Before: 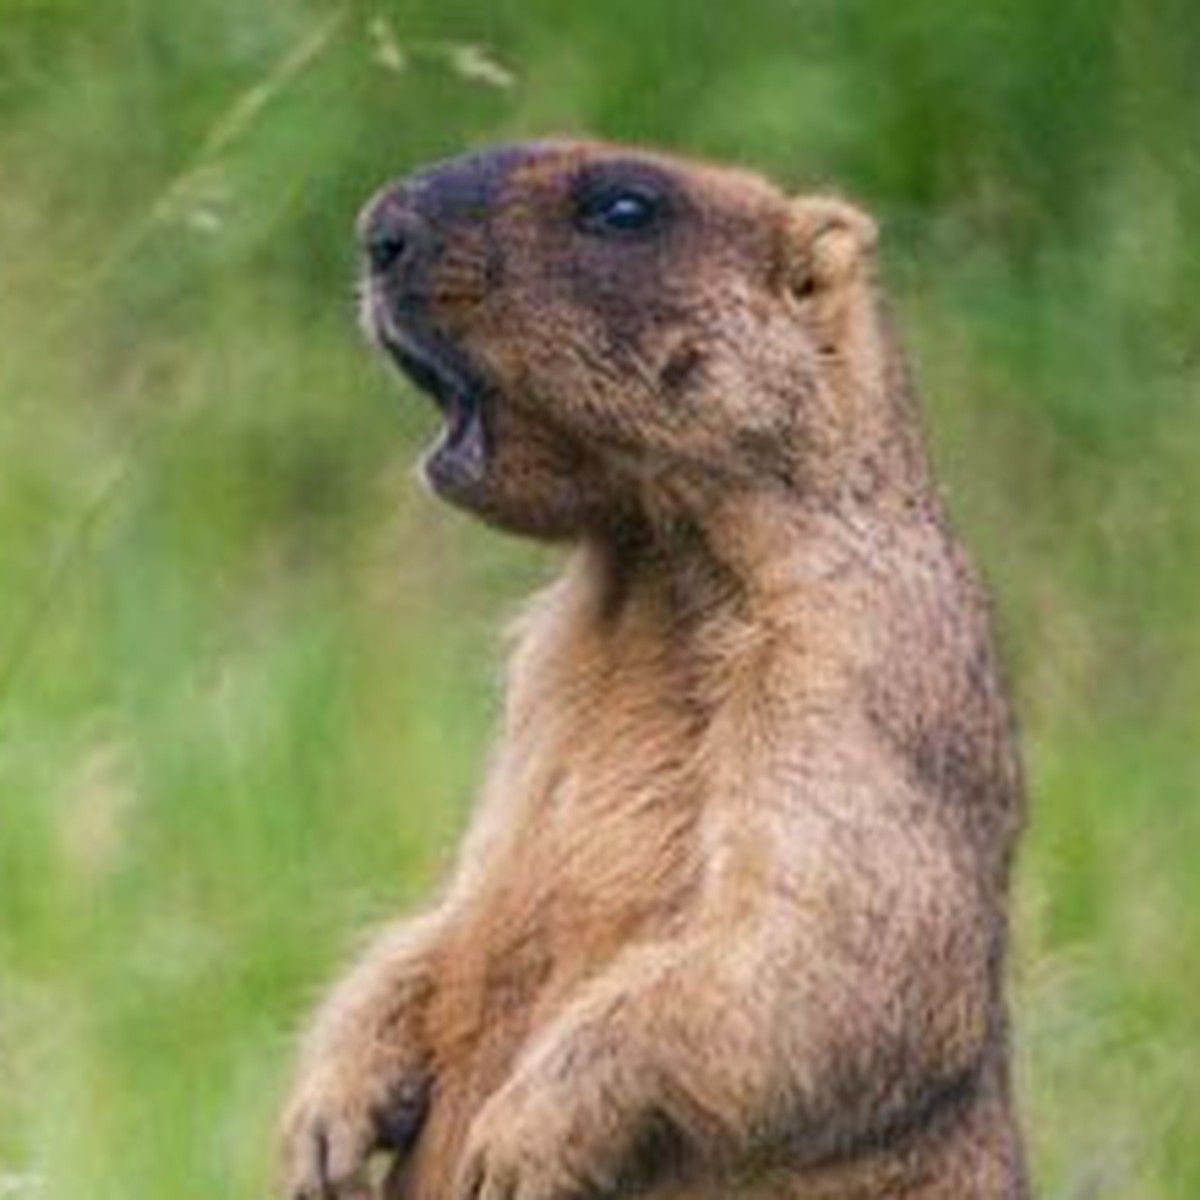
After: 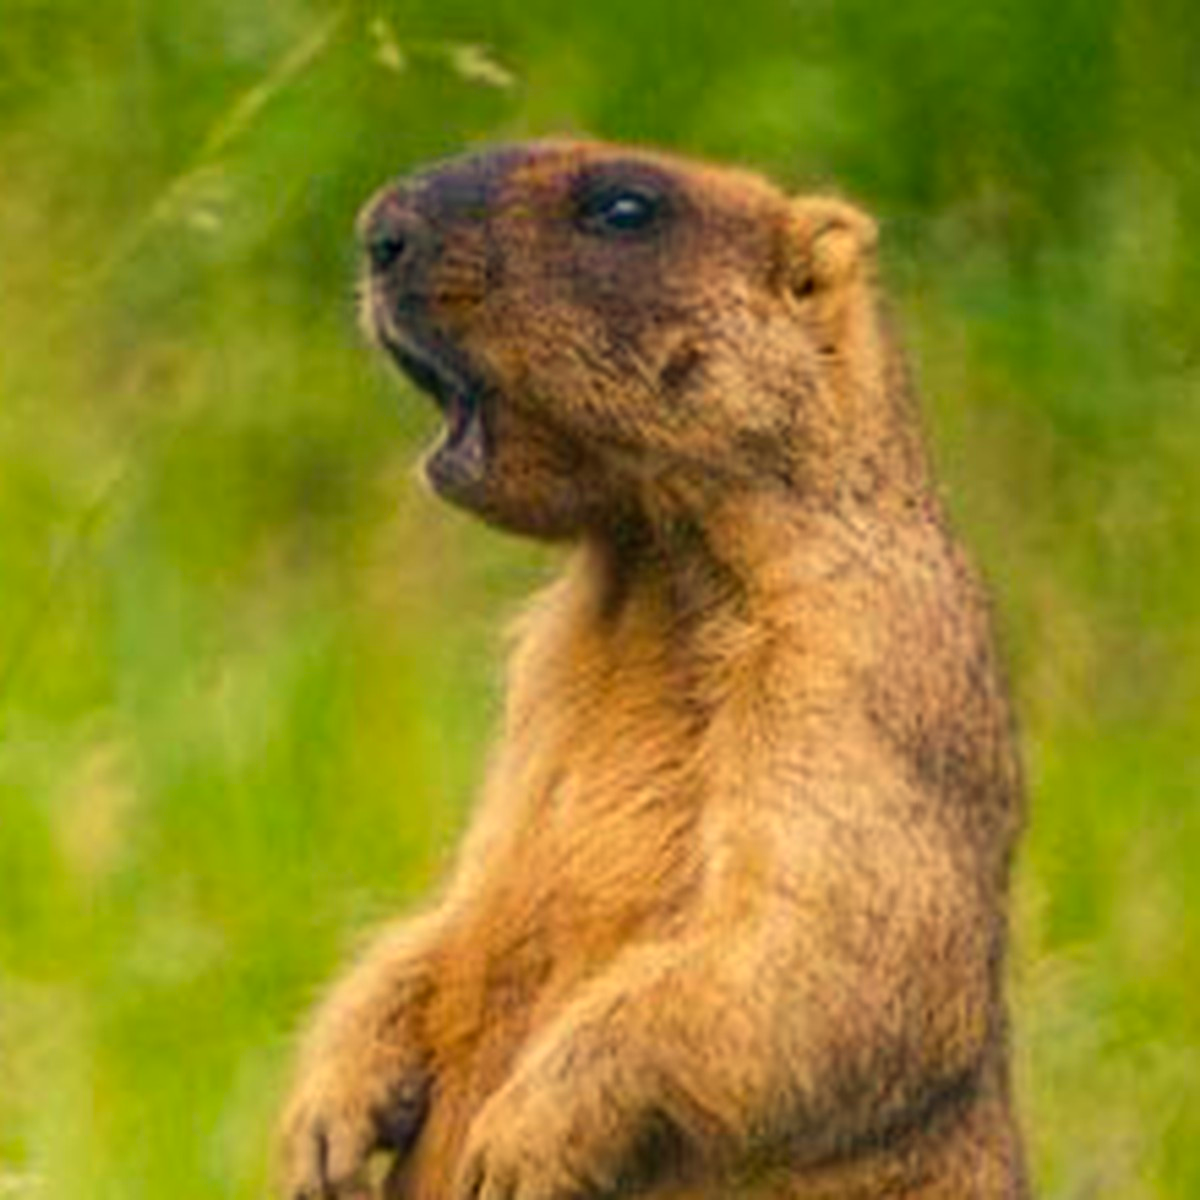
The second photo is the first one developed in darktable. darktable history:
white balance: red 1.08, blue 0.791
color balance rgb: perceptual saturation grading › global saturation 20%, global vibrance 20%
